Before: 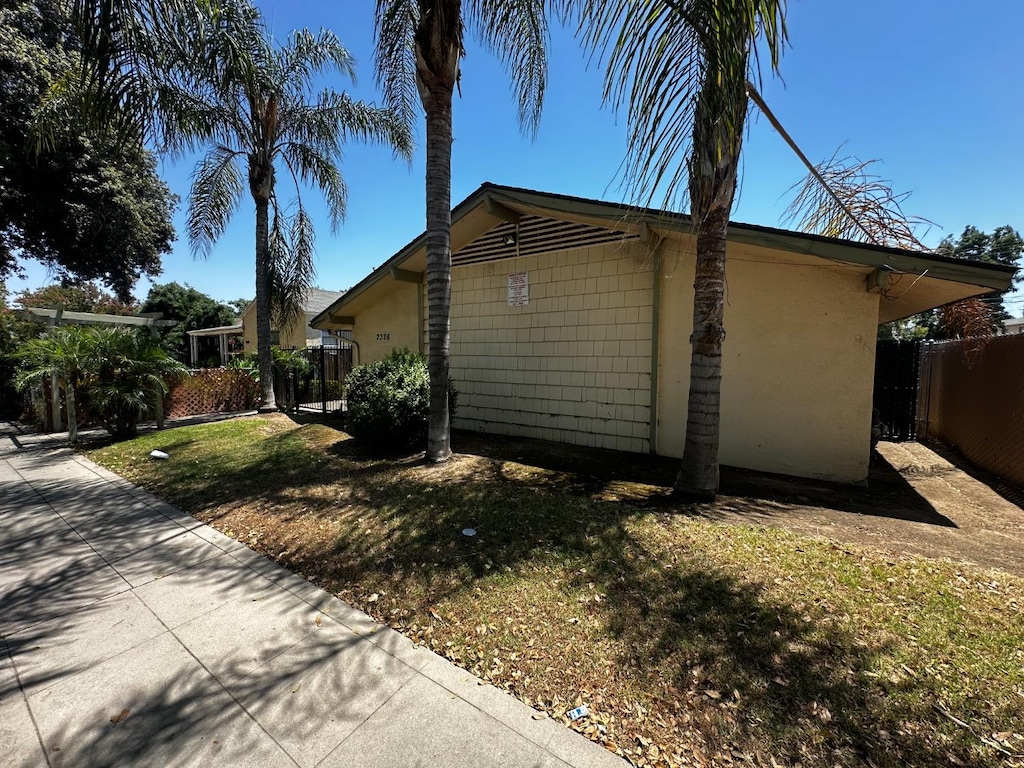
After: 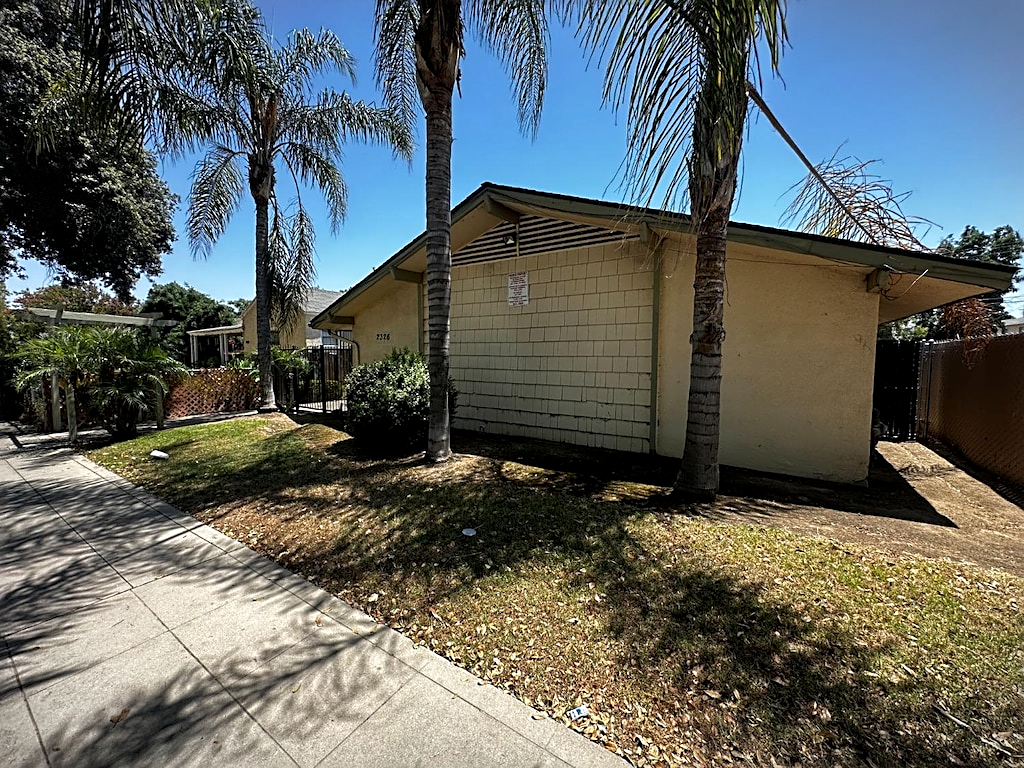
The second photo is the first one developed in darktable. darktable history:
sharpen: on, module defaults
vignetting: fall-off start 100%, brightness -0.406, saturation -0.3, width/height ratio 1.324, dithering 8-bit output, unbound false
local contrast: highlights 100%, shadows 100%, detail 120%, midtone range 0.2
